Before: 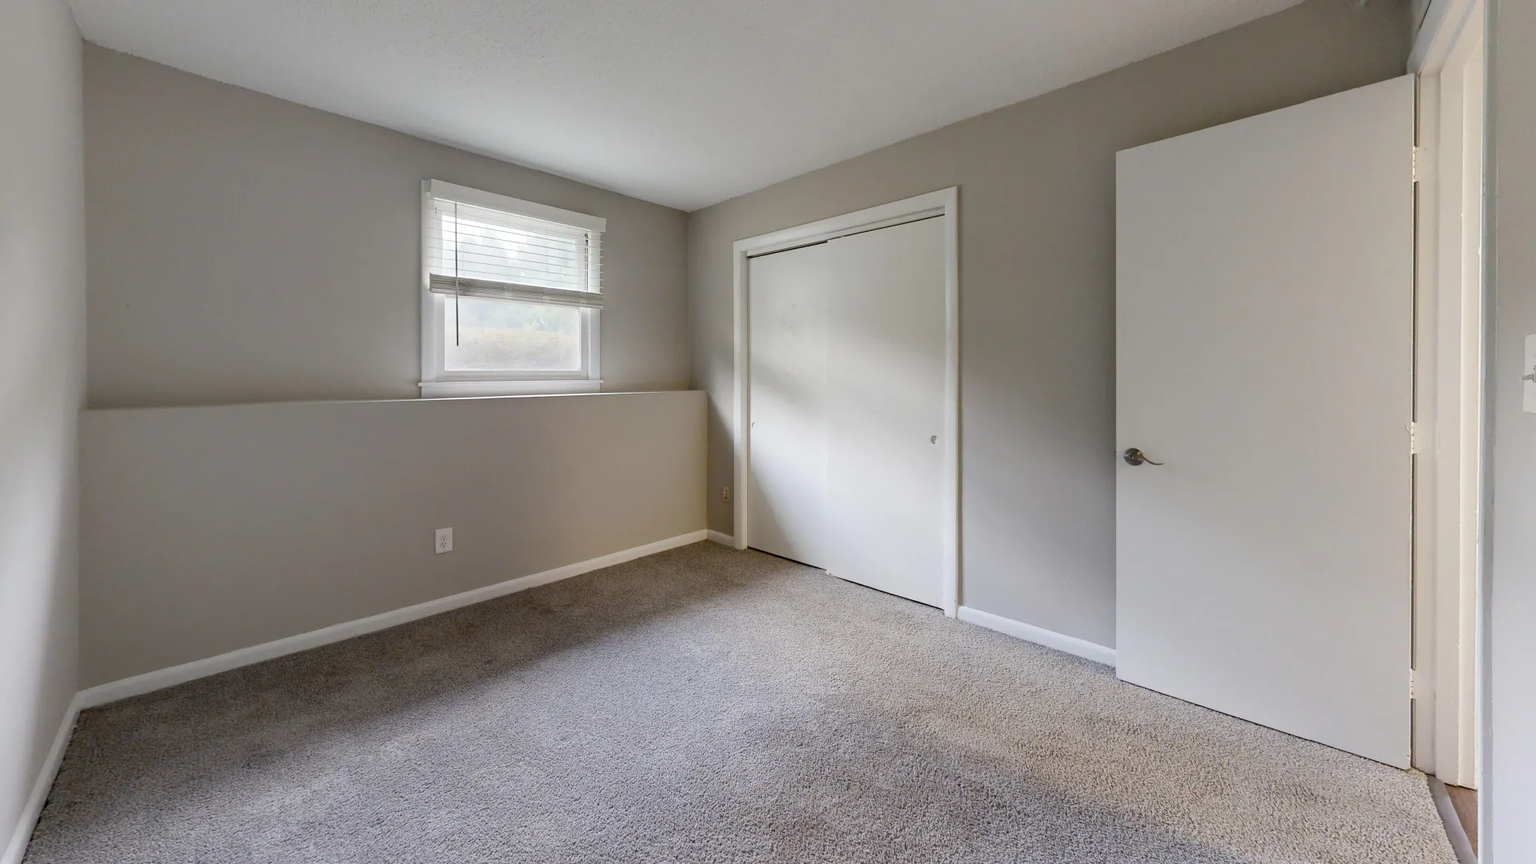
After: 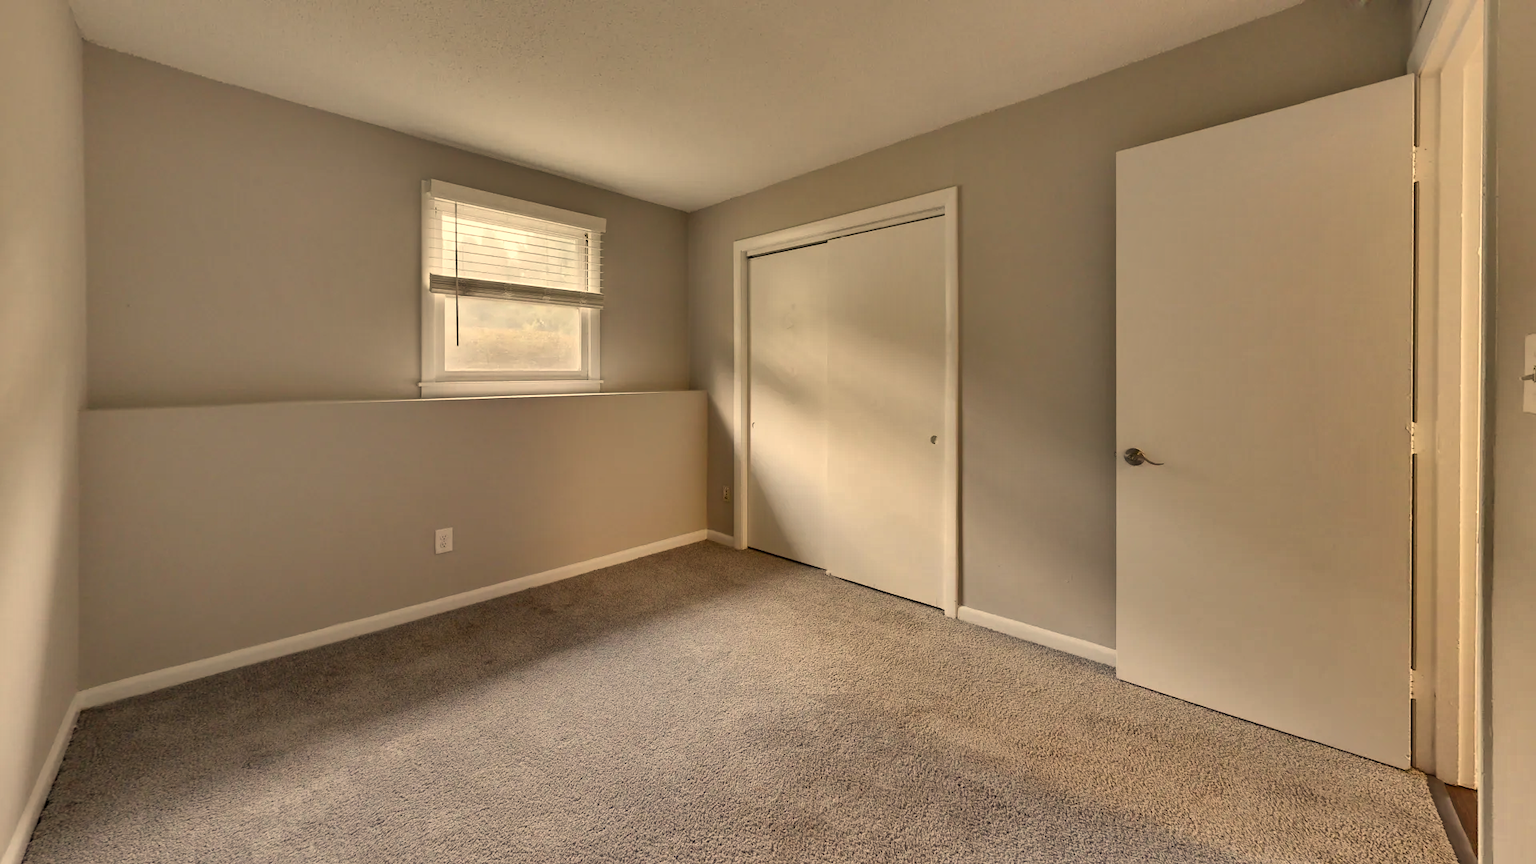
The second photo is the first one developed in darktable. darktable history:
shadows and highlights: shadows 24.5, highlights -78.15, soften with gaussian
white balance: red 1.138, green 0.996, blue 0.812
